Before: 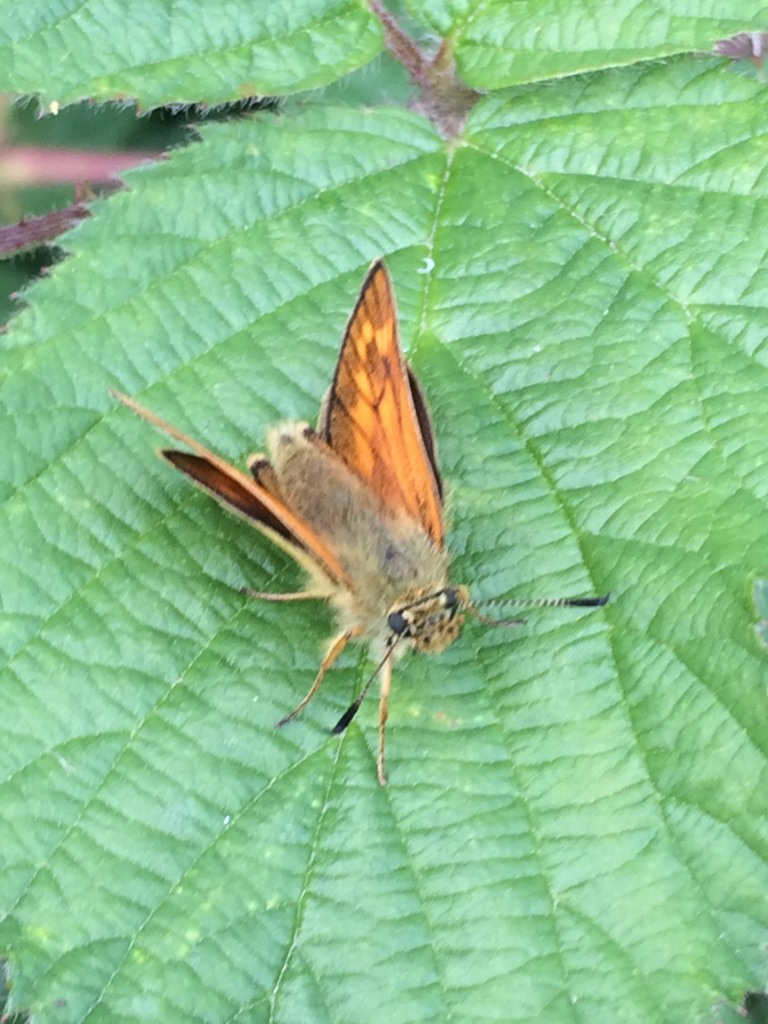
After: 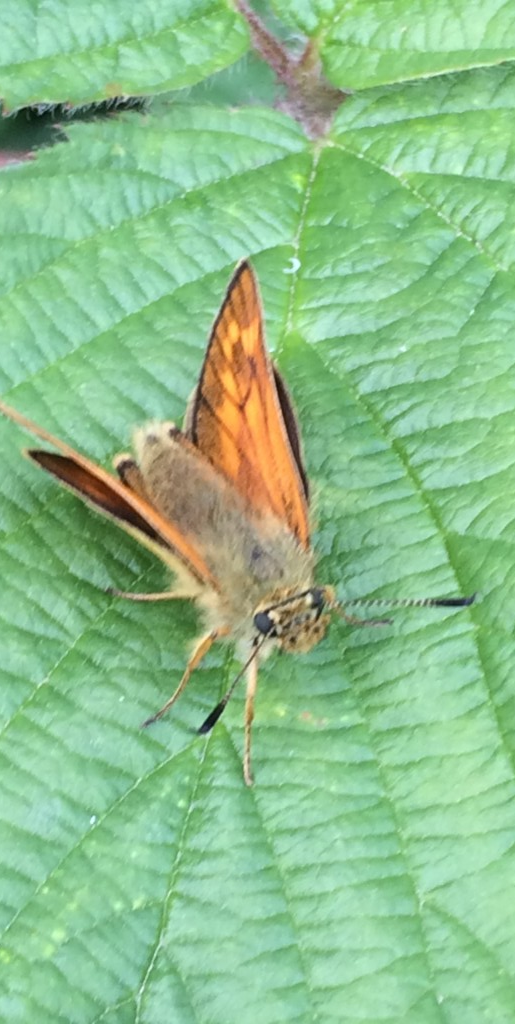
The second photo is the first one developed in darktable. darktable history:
crop and rotate: left 17.565%, right 15.257%
